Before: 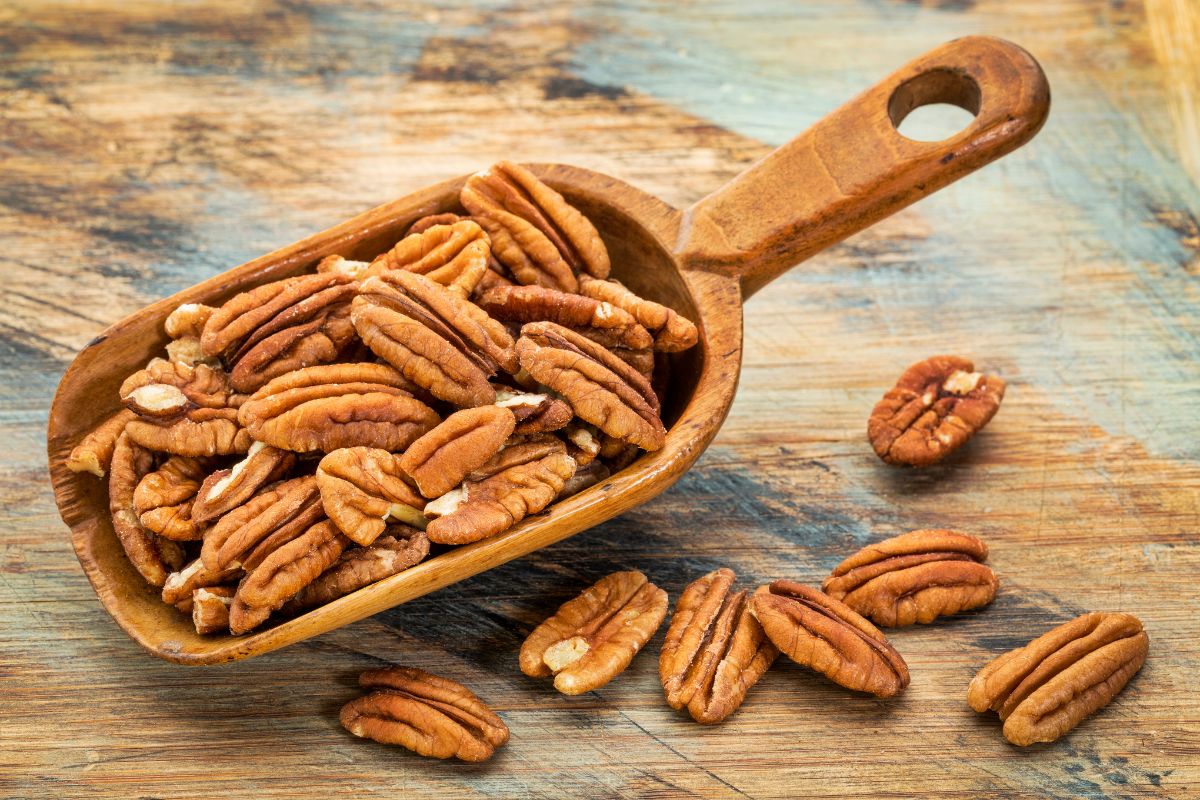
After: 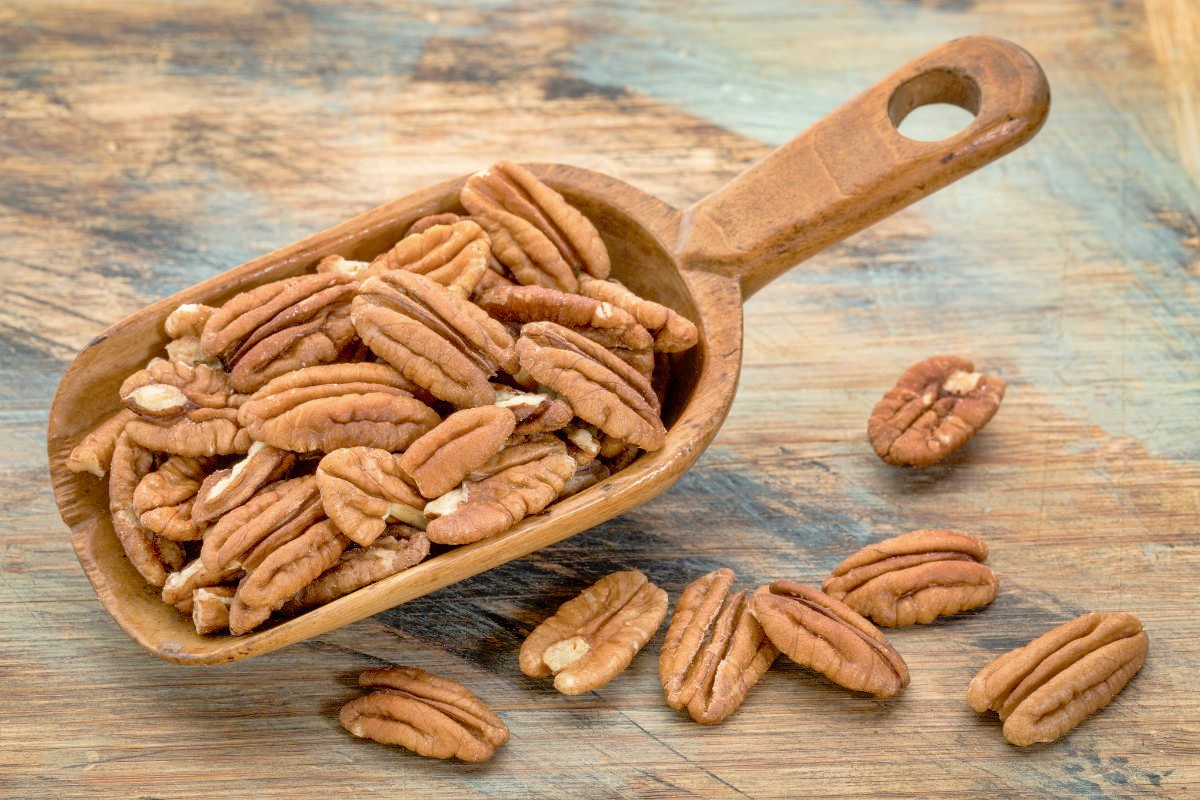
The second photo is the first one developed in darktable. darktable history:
tone curve: curves: ch0 [(0, 0) (0.004, 0.008) (0.077, 0.156) (0.169, 0.29) (0.774, 0.774) (1, 1)], preserve colors none
